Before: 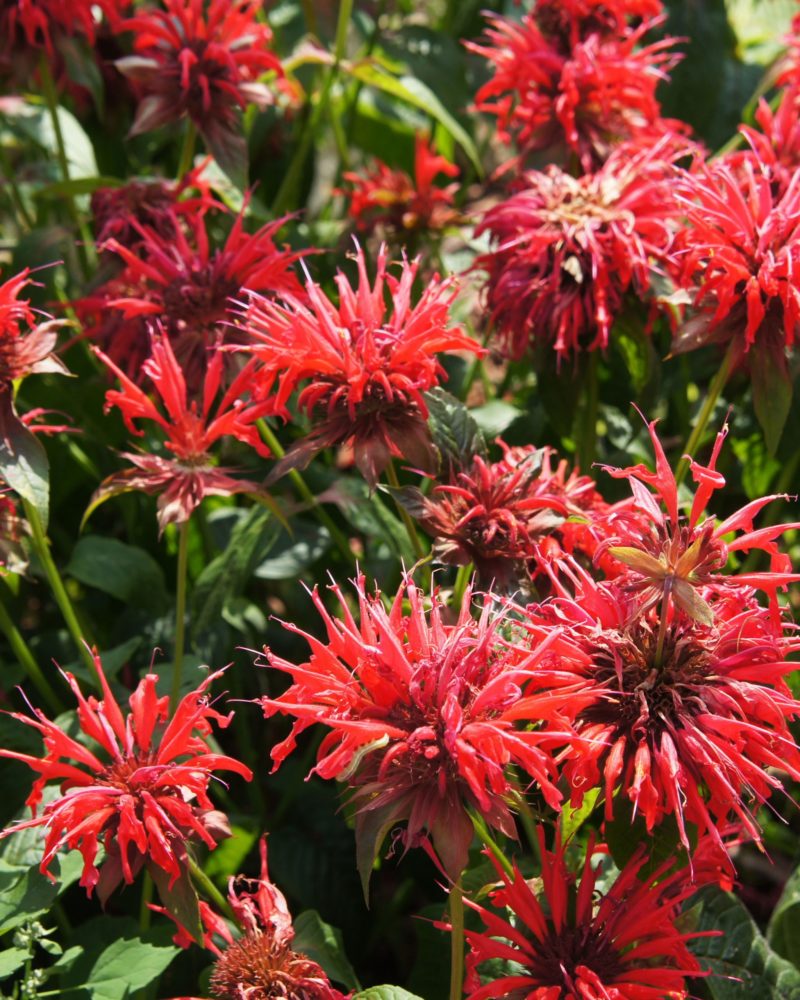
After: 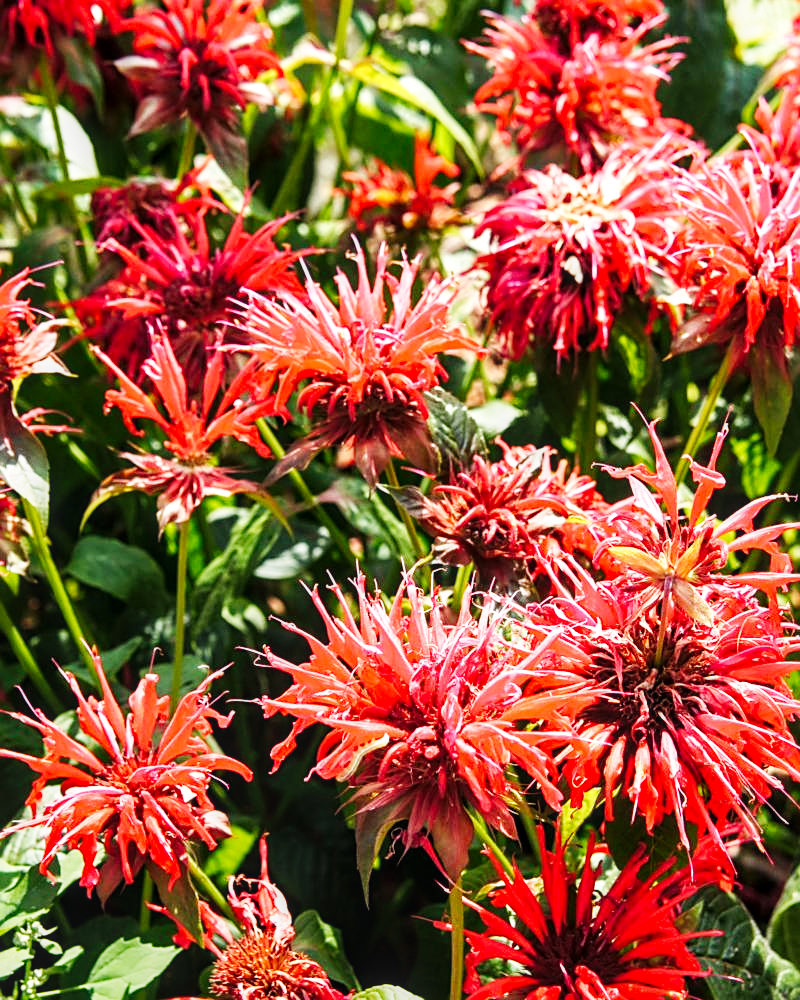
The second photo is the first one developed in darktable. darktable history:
local contrast: on, module defaults
base curve: curves: ch0 [(0, 0.003) (0.001, 0.002) (0.006, 0.004) (0.02, 0.022) (0.048, 0.086) (0.094, 0.234) (0.162, 0.431) (0.258, 0.629) (0.385, 0.8) (0.548, 0.918) (0.751, 0.988) (1, 1)], preserve colors none
sharpen: on, module defaults
